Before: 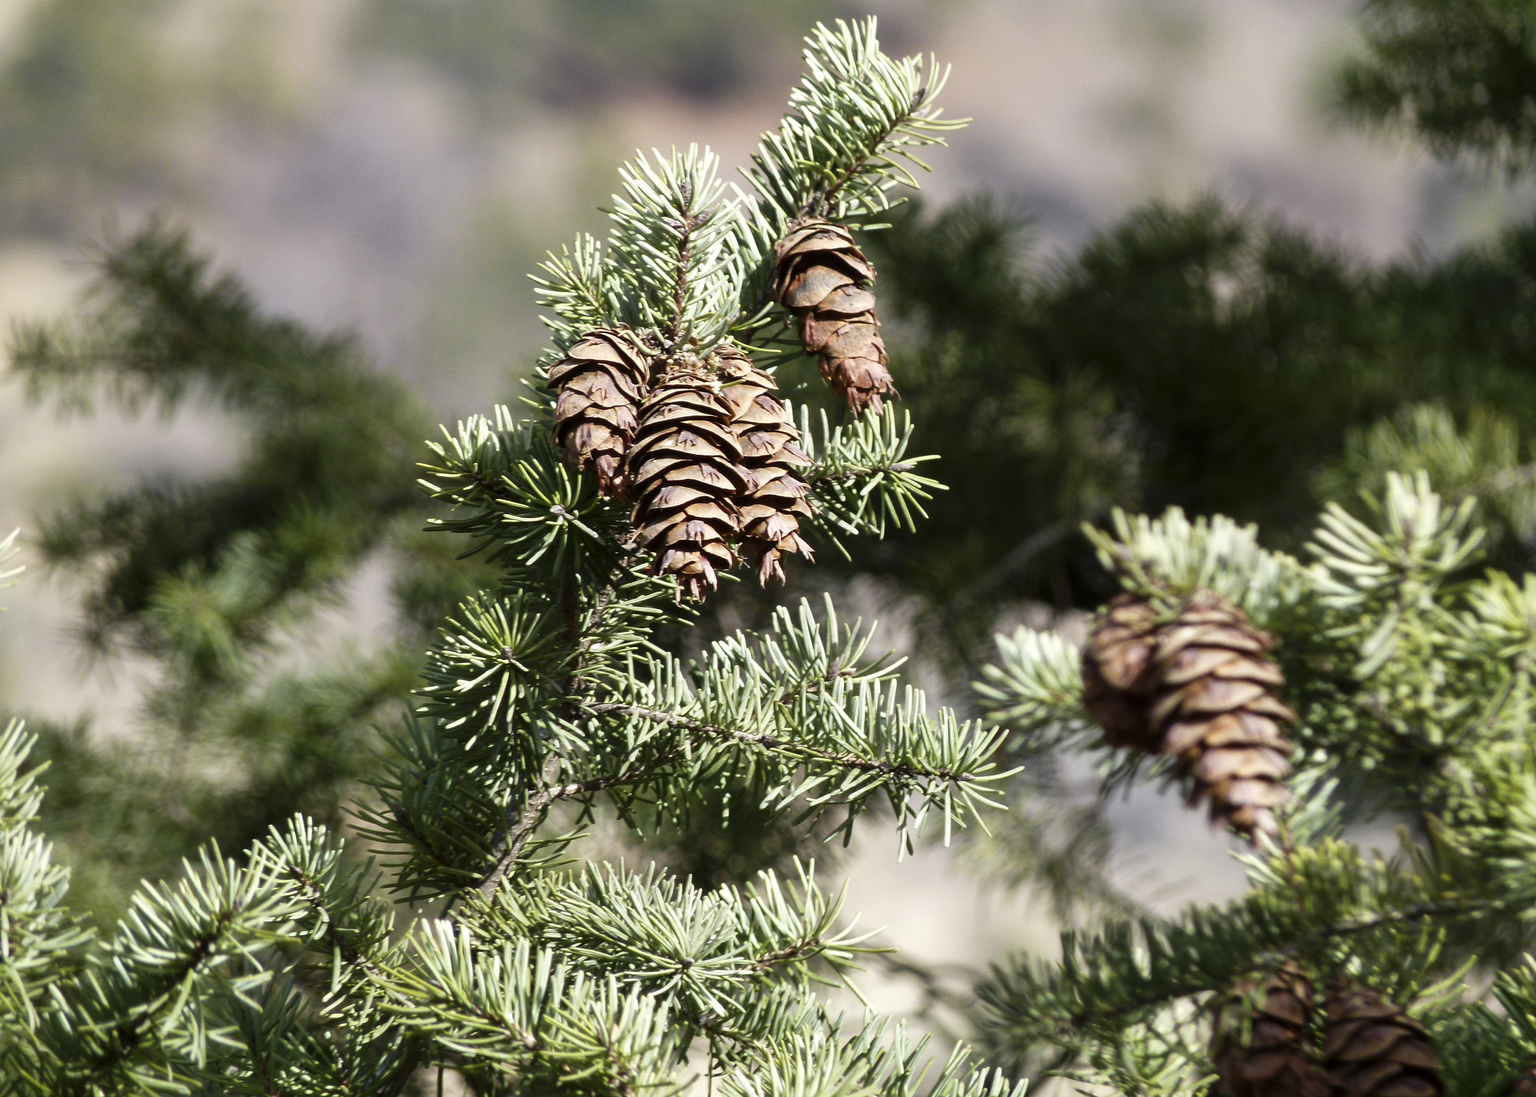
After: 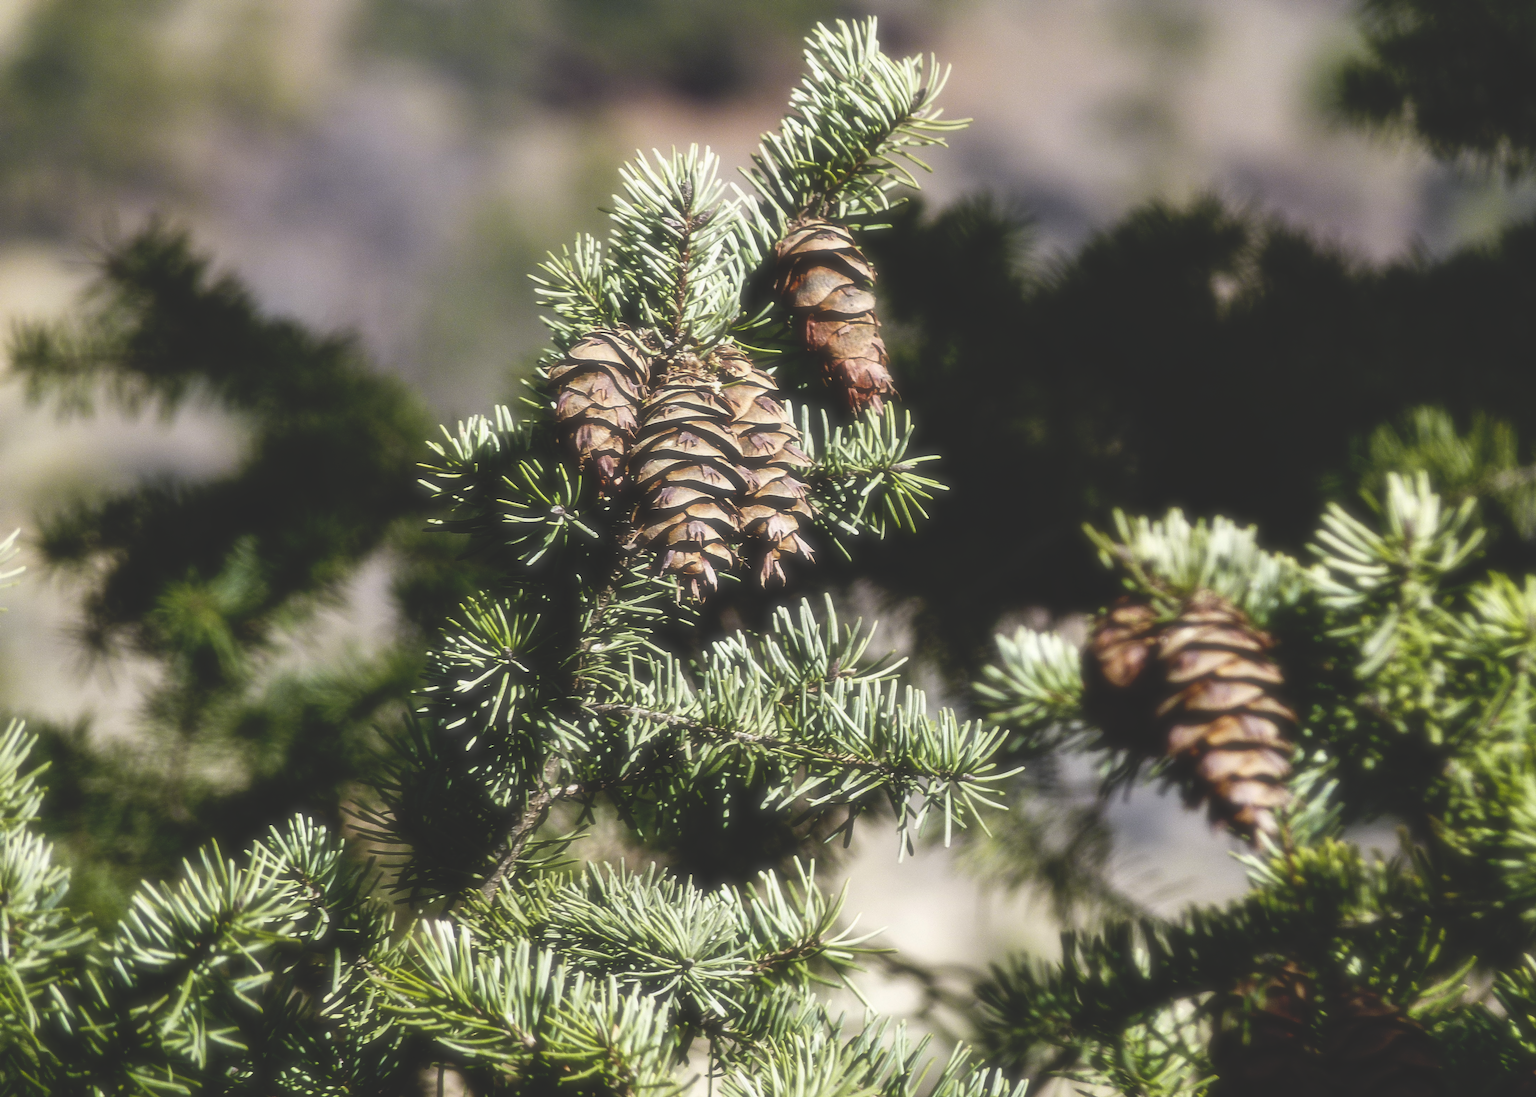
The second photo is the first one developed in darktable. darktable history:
soften: size 19.52%, mix 20.32%
base curve: curves: ch0 [(0, 0.02) (0.083, 0.036) (1, 1)], preserve colors none
